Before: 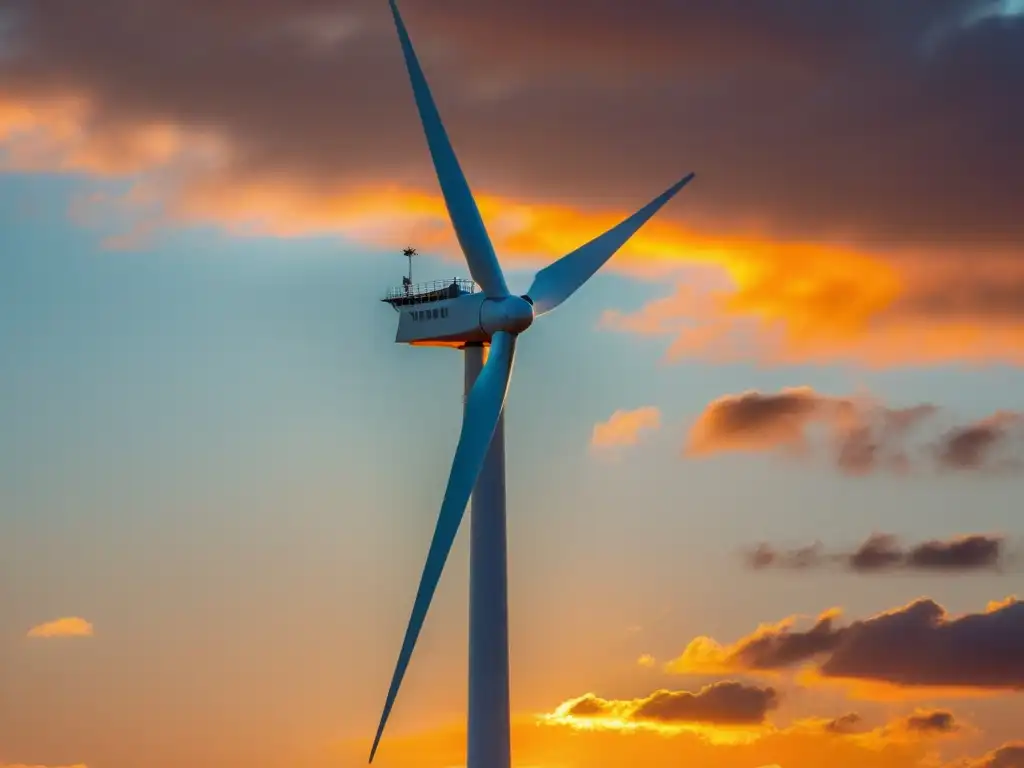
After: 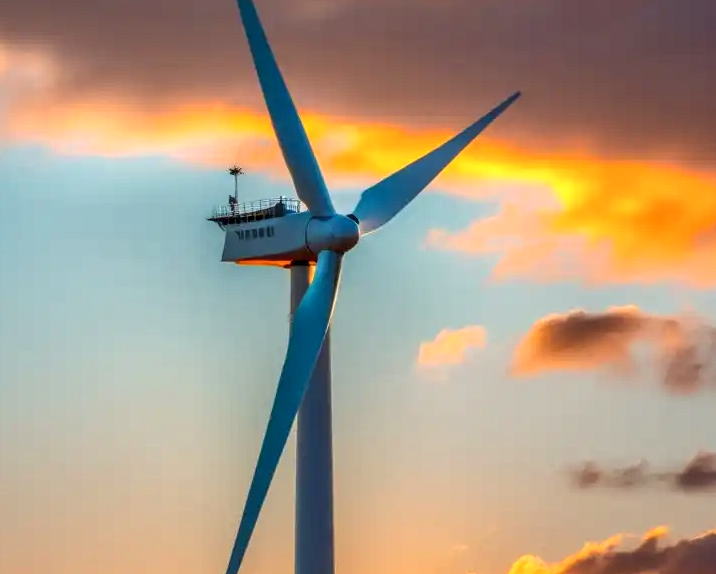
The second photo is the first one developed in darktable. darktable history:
exposure: black level correction 0, exposure 0.5 EV, compensate exposure bias true, compensate highlight preservation false
crop and rotate: left 17.046%, top 10.659%, right 12.989%, bottom 14.553%
local contrast: detail 130%
